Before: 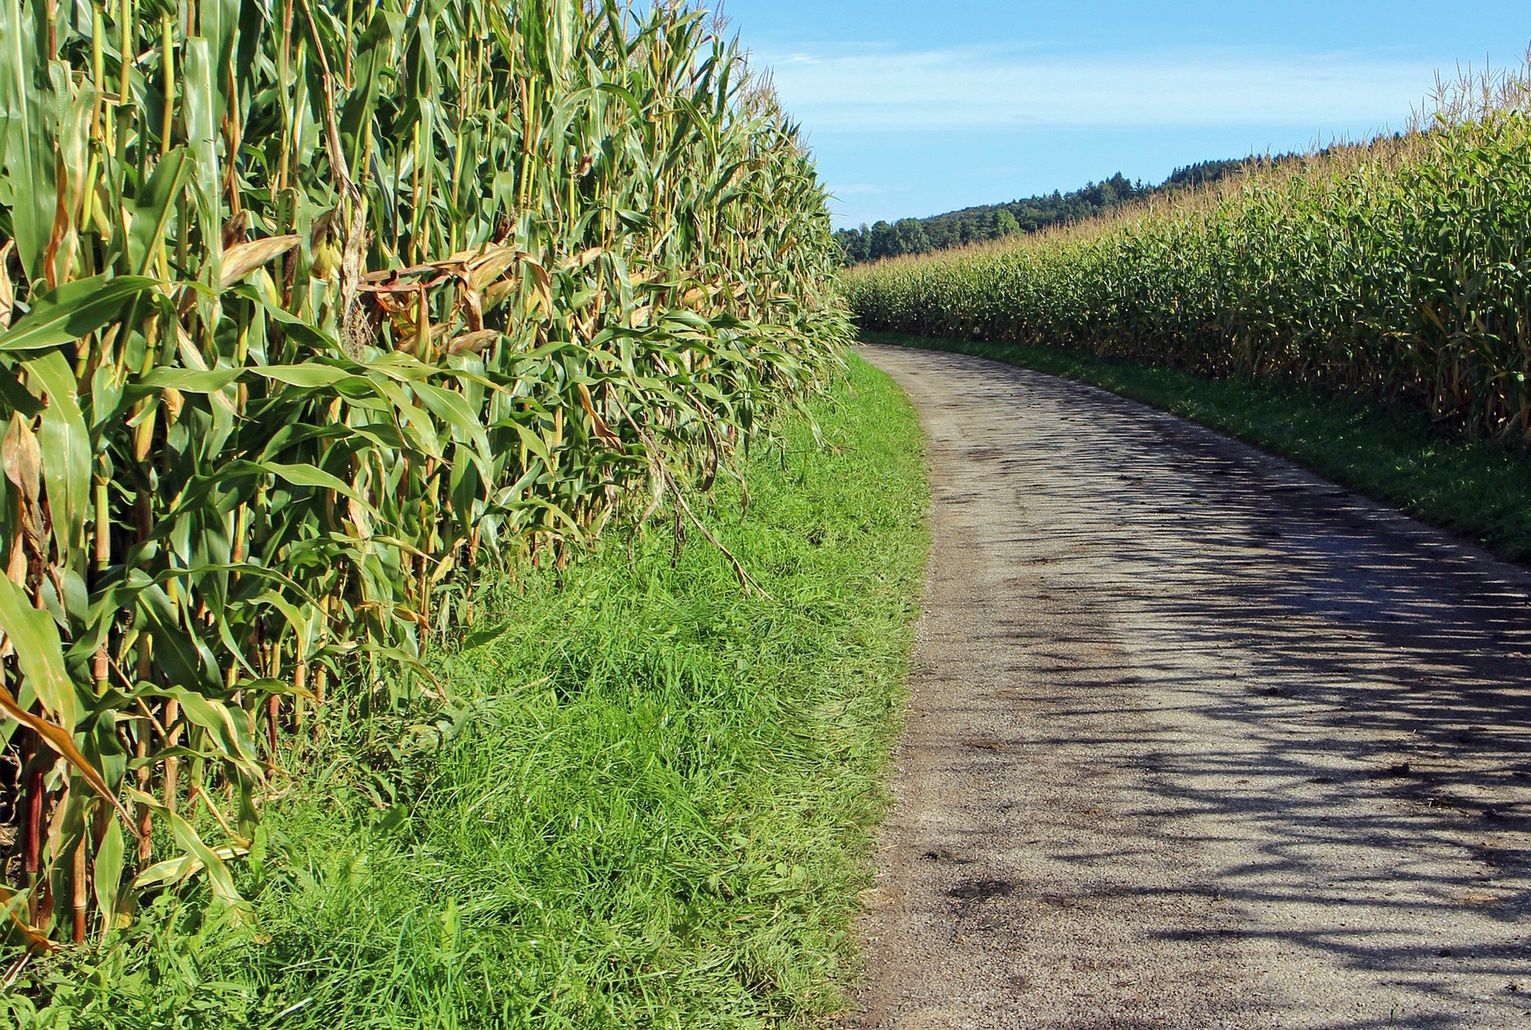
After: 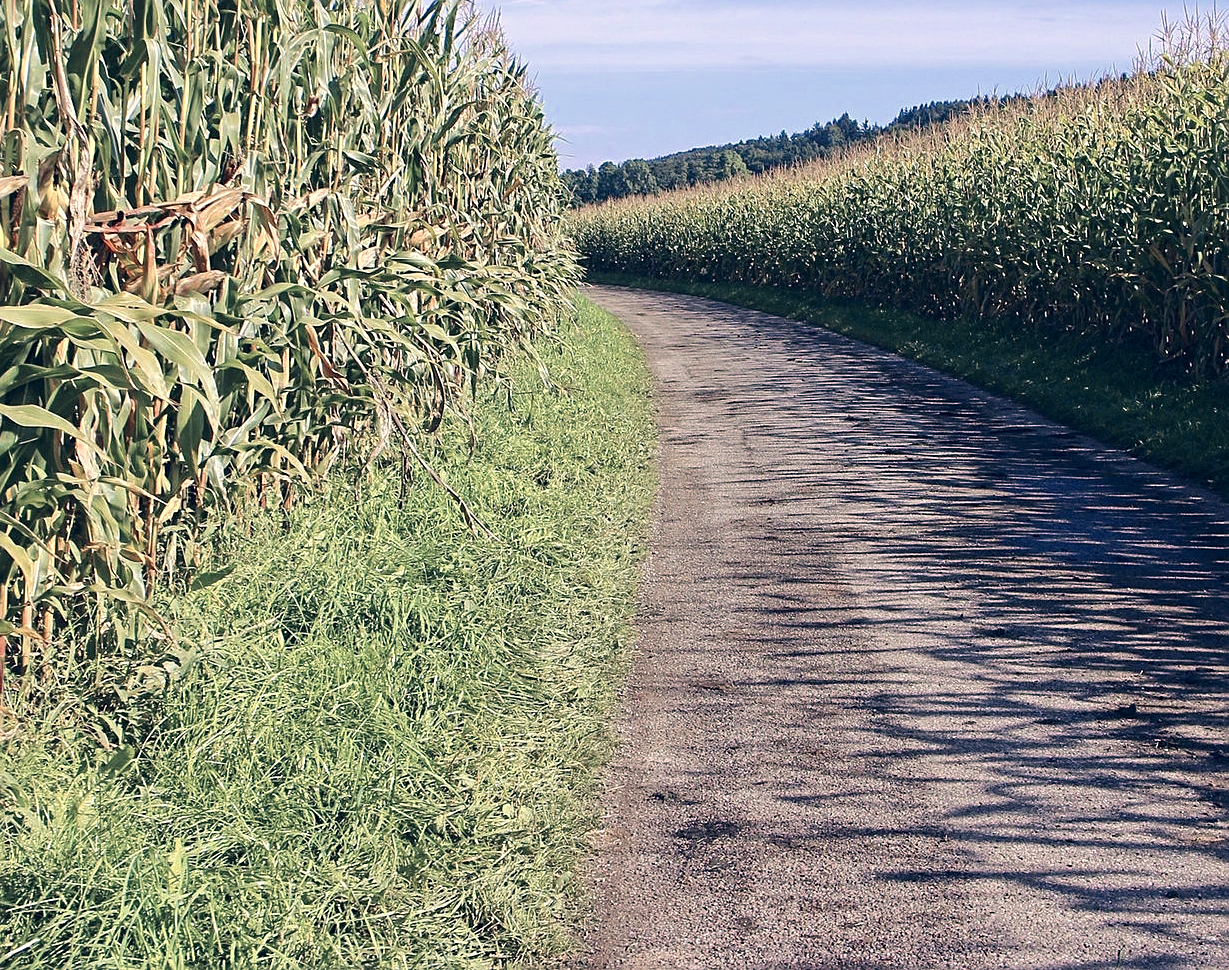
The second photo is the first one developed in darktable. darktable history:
shadows and highlights: radius 93.07, shadows -14.46, white point adjustment 0.23, highlights 31.48, compress 48.23%, highlights color adjustment 52.79%, soften with gaussian
color zones: curves: ch0 [(0, 0.473) (0.001, 0.473) (0.226, 0.548) (0.4, 0.589) (0.525, 0.54) (0.728, 0.403) (0.999, 0.473) (1, 0.473)]; ch1 [(0, 0.619) (0.001, 0.619) (0.234, 0.388) (0.4, 0.372) (0.528, 0.422) (0.732, 0.53) (0.999, 0.619) (1, 0.619)]; ch2 [(0, 0.547) (0.001, 0.547) (0.226, 0.45) (0.4, 0.525) (0.525, 0.585) (0.8, 0.511) (0.999, 0.547) (1, 0.547)]
crop and rotate: left 17.959%, top 5.771%, right 1.742%
white balance: red 0.967, blue 1.049
color correction: highlights a* 14.46, highlights b* 5.85, shadows a* -5.53, shadows b* -15.24, saturation 0.85
sharpen: on, module defaults
exposure: black level correction -0.003, exposure 0.04 EV, compensate highlight preservation false
